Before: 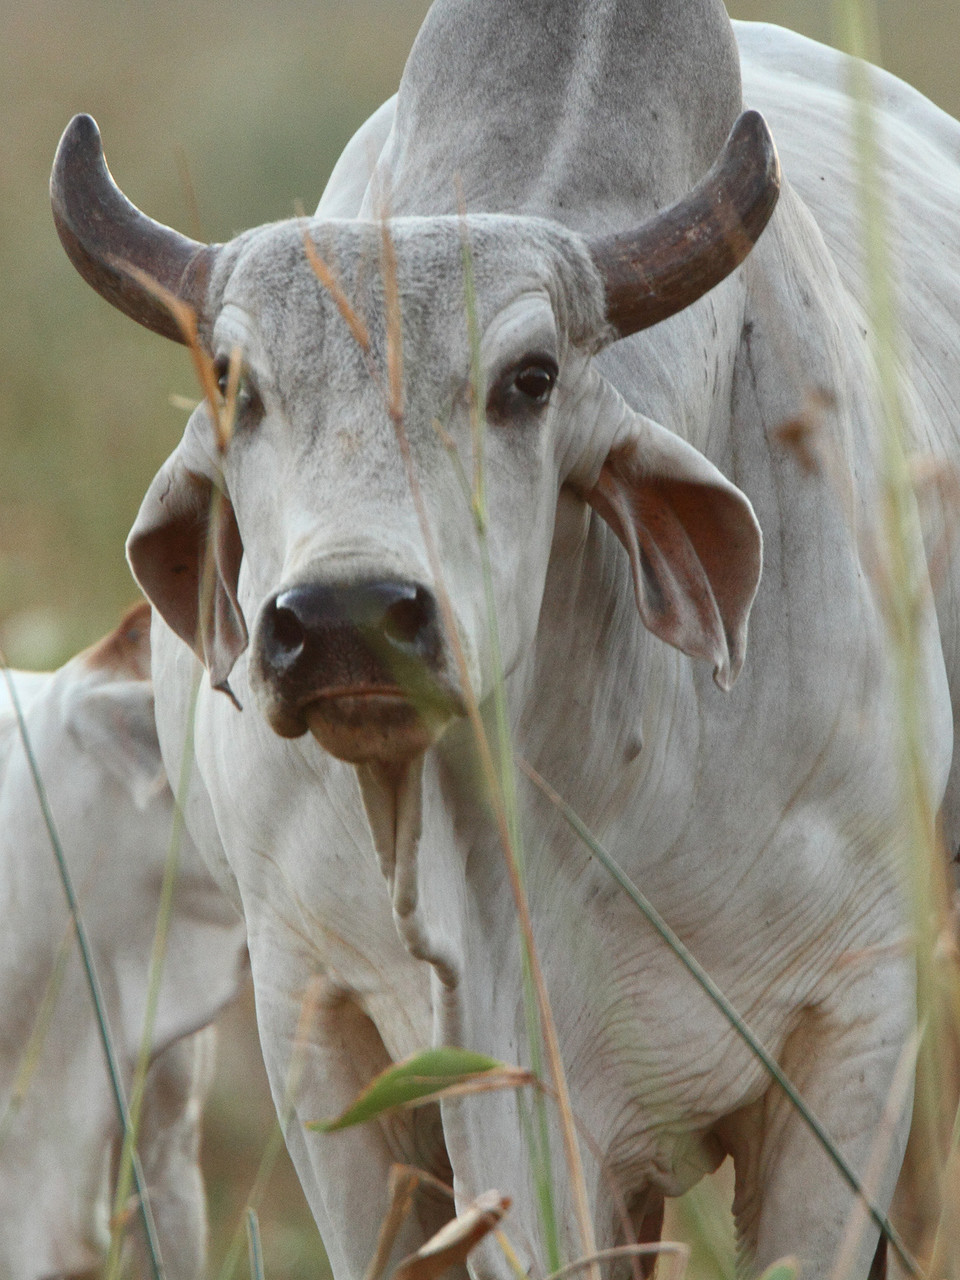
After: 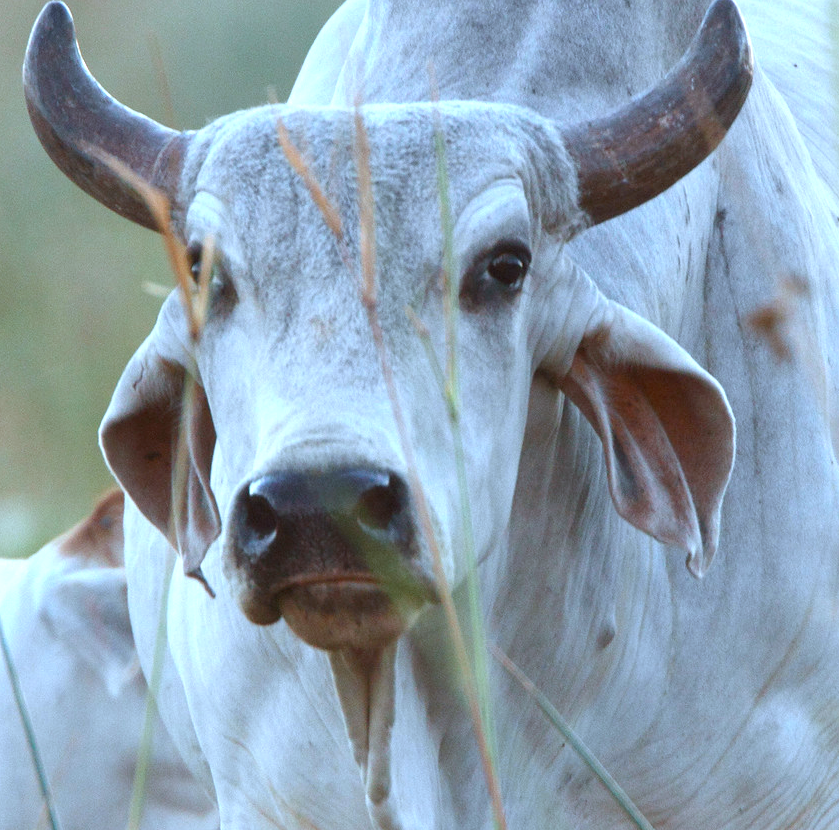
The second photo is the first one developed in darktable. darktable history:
exposure: black level correction 0.001, compensate highlight preservation false
crop: left 2.881%, top 8.886%, right 9.672%, bottom 26.27%
color zones: curves: ch0 [(0.068, 0.464) (0.25, 0.5) (0.48, 0.508) (0.75, 0.536) (0.886, 0.476) (0.967, 0.456)]; ch1 [(0.066, 0.456) (0.25, 0.5) (0.616, 0.508) (0.746, 0.56) (0.934, 0.444)]
color calibration: illuminant custom, x 0.388, y 0.387, temperature 3797.84 K
color balance rgb: perceptual saturation grading › global saturation 0.64%, perceptual brilliance grading › global brilliance 10.422%, perceptual brilliance grading › shadows 15.644%
